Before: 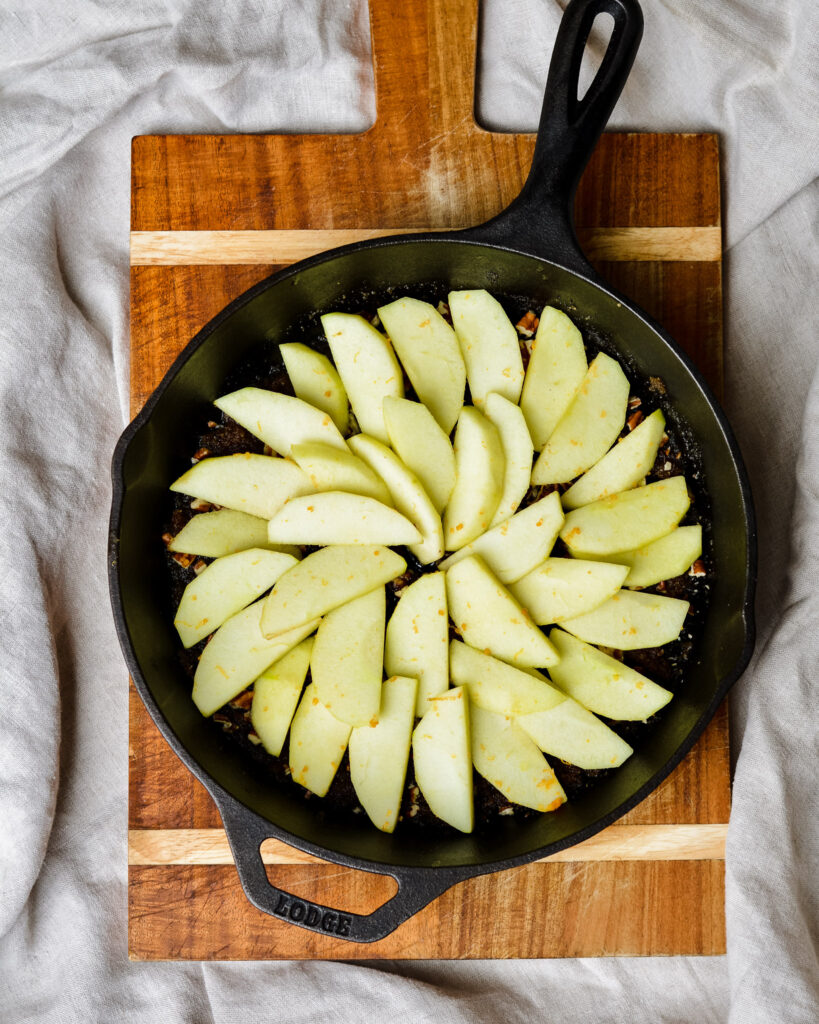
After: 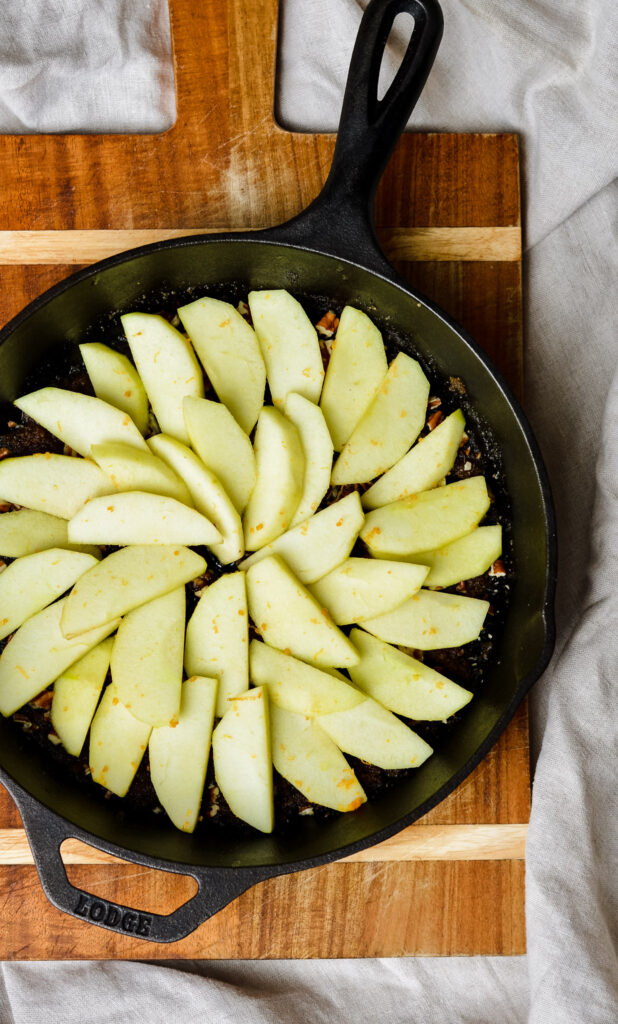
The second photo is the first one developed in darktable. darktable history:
crop and rotate: left 24.537%
